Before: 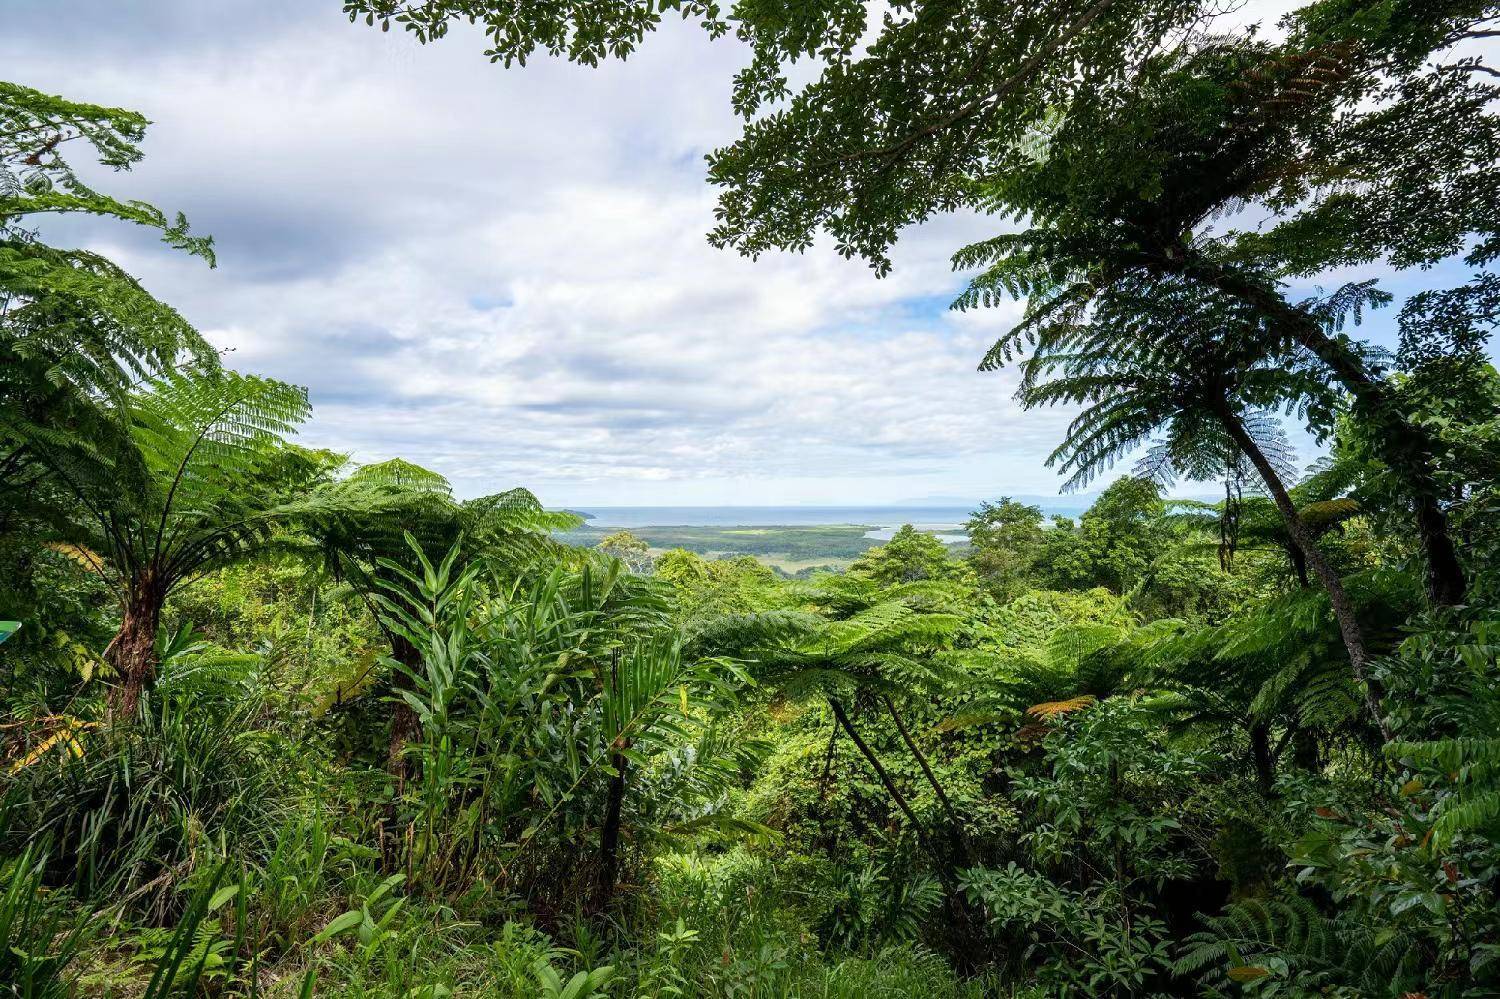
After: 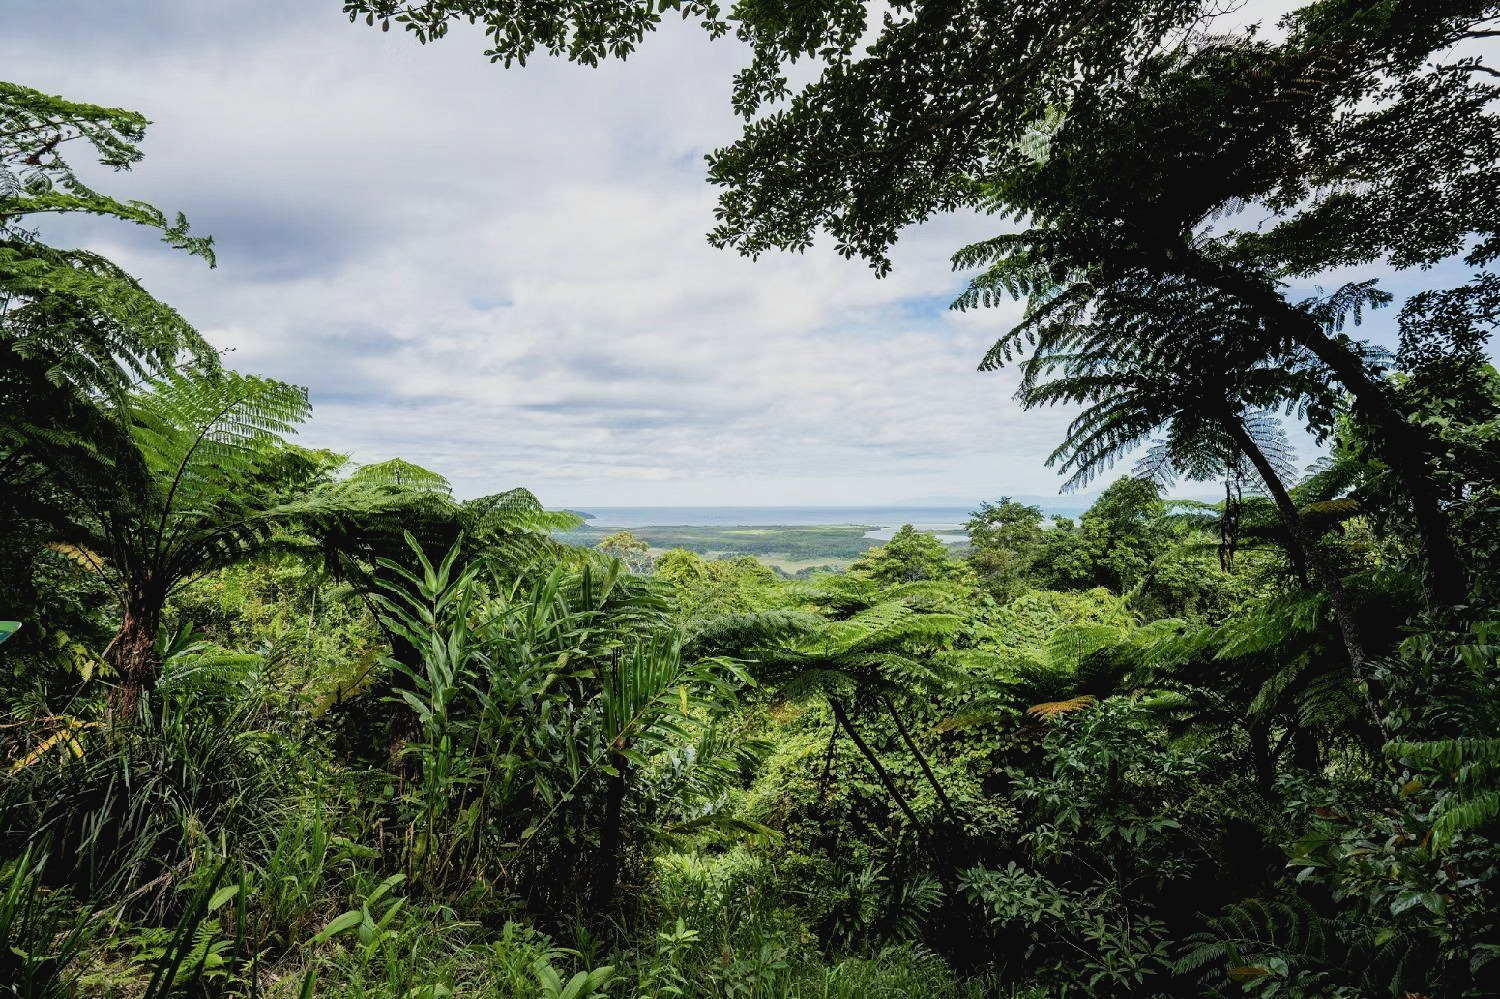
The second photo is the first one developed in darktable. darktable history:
contrast brightness saturation: contrast -0.08, brightness -0.04, saturation -0.11
filmic rgb: black relative exposure -5 EV, white relative exposure 3.2 EV, hardness 3.42, contrast 1.2, highlights saturation mix -50%
